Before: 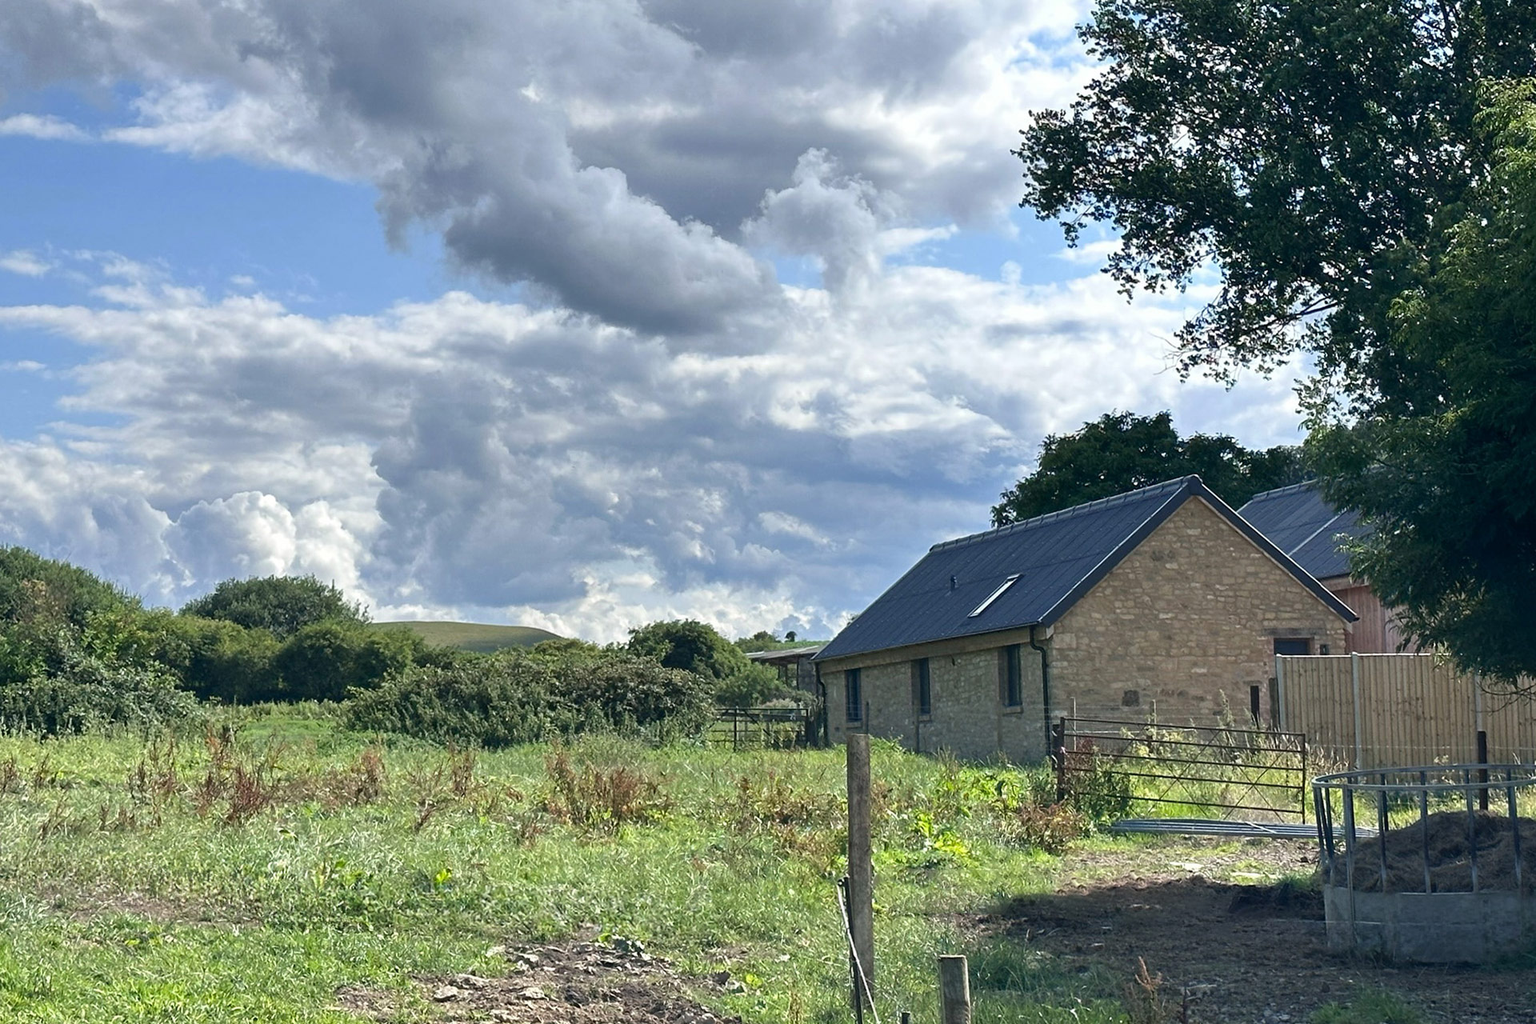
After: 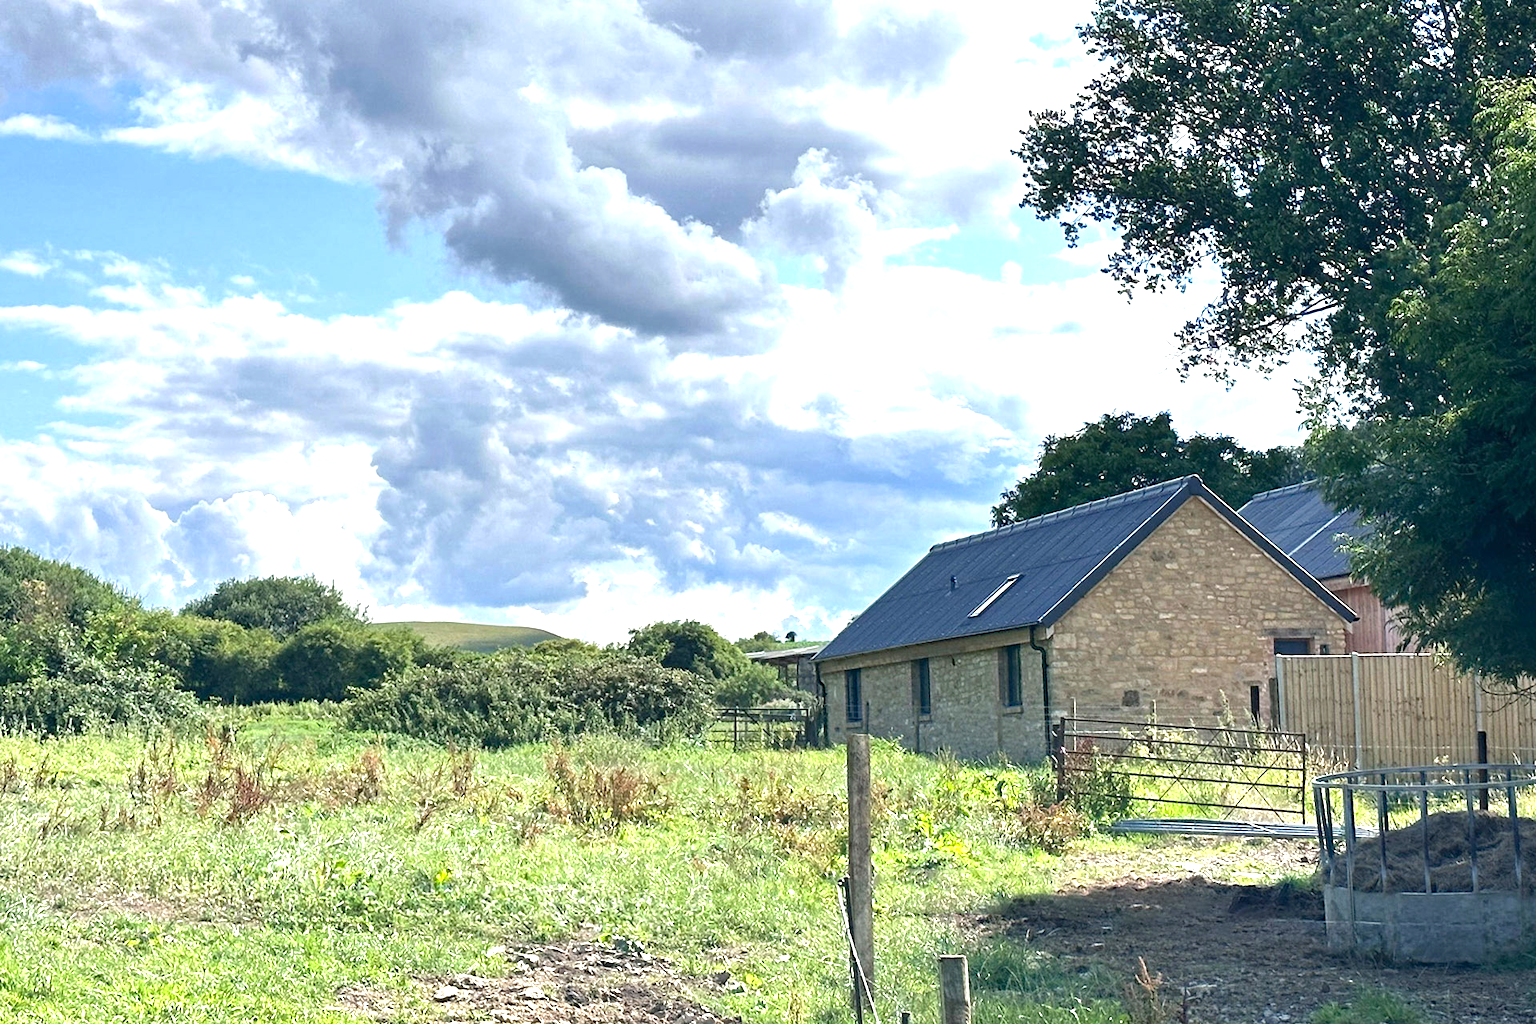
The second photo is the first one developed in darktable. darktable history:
haze removal: compatibility mode true, adaptive false
exposure: black level correction 0, exposure 1.101 EV, compensate highlight preservation false
